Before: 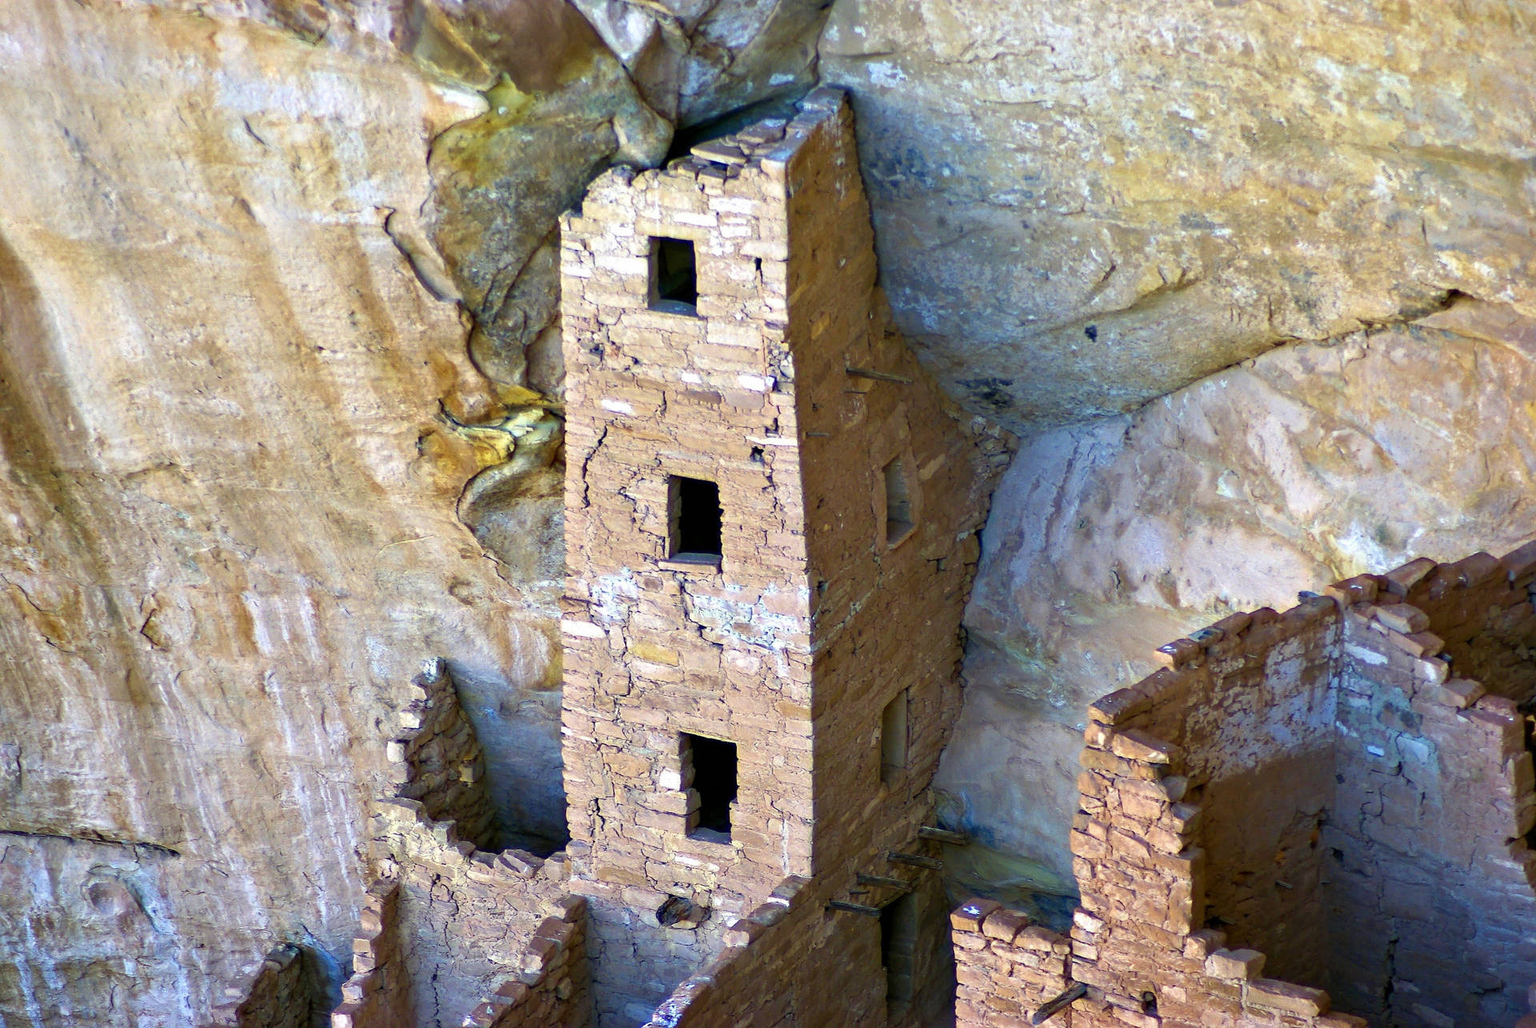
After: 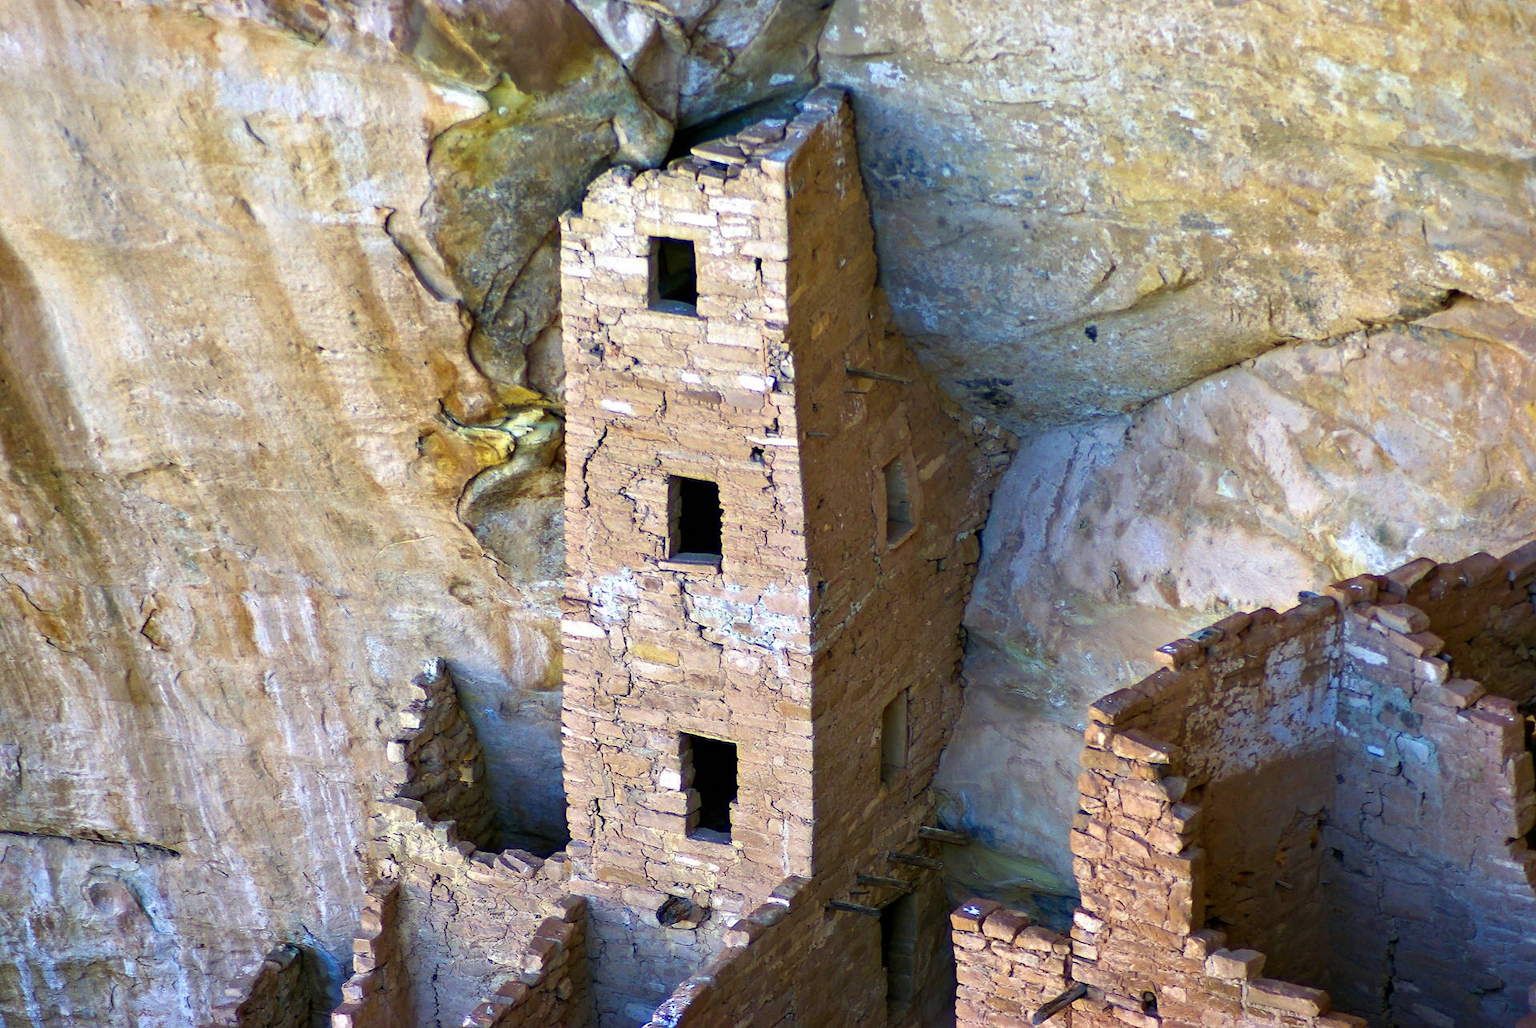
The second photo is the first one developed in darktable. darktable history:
tone curve: curves: ch0 [(0, 0) (0.253, 0.237) (1, 1)]; ch1 [(0, 0) (0.401, 0.42) (0.442, 0.47) (0.491, 0.495) (0.511, 0.523) (0.557, 0.565) (0.66, 0.683) (1, 1)]; ch2 [(0, 0) (0.394, 0.413) (0.5, 0.5) (0.578, 0.568) (1, 1)], preserve colors none
